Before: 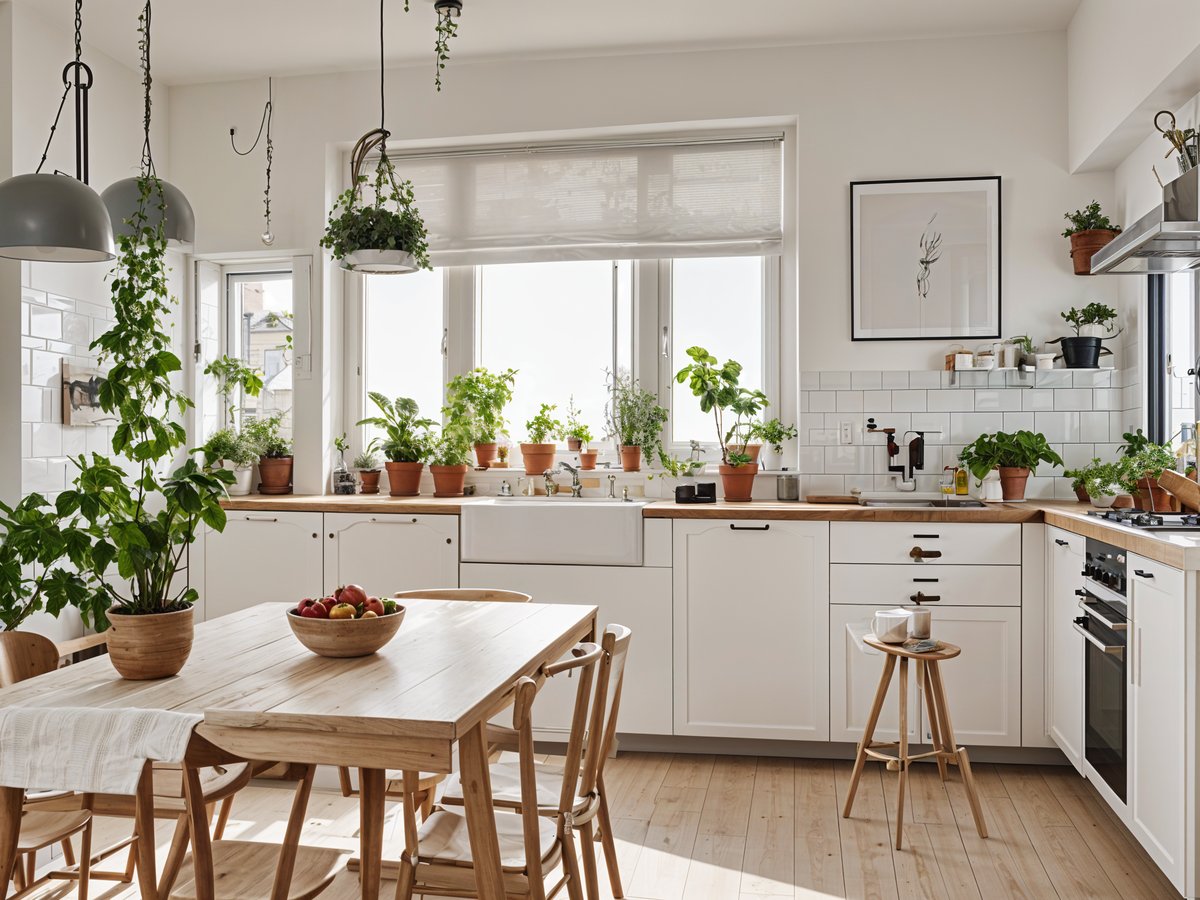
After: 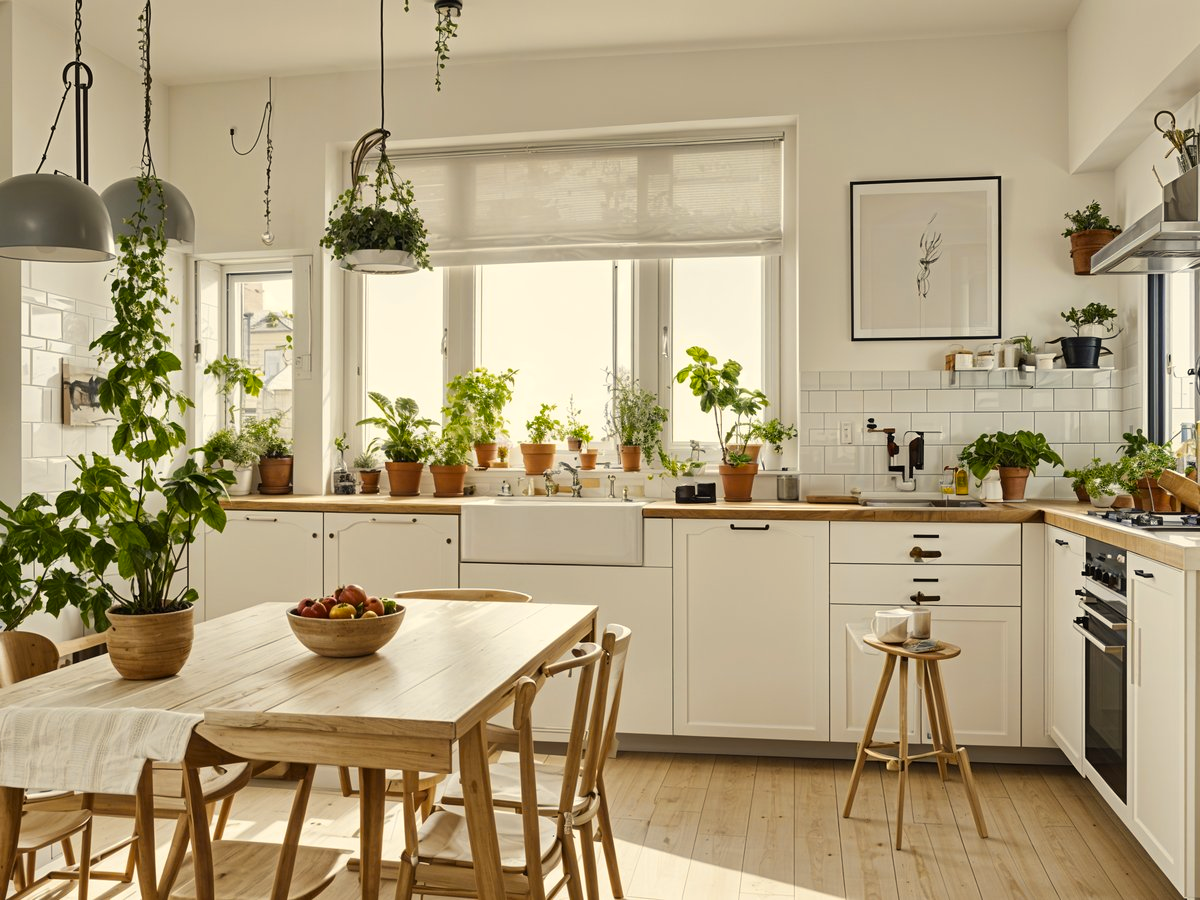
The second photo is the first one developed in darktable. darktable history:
white balance: red 1.029, blue 0.92
color contrast: green-magenta contrast 0.85, blue-yellow contrast 1.25, unbound 0
